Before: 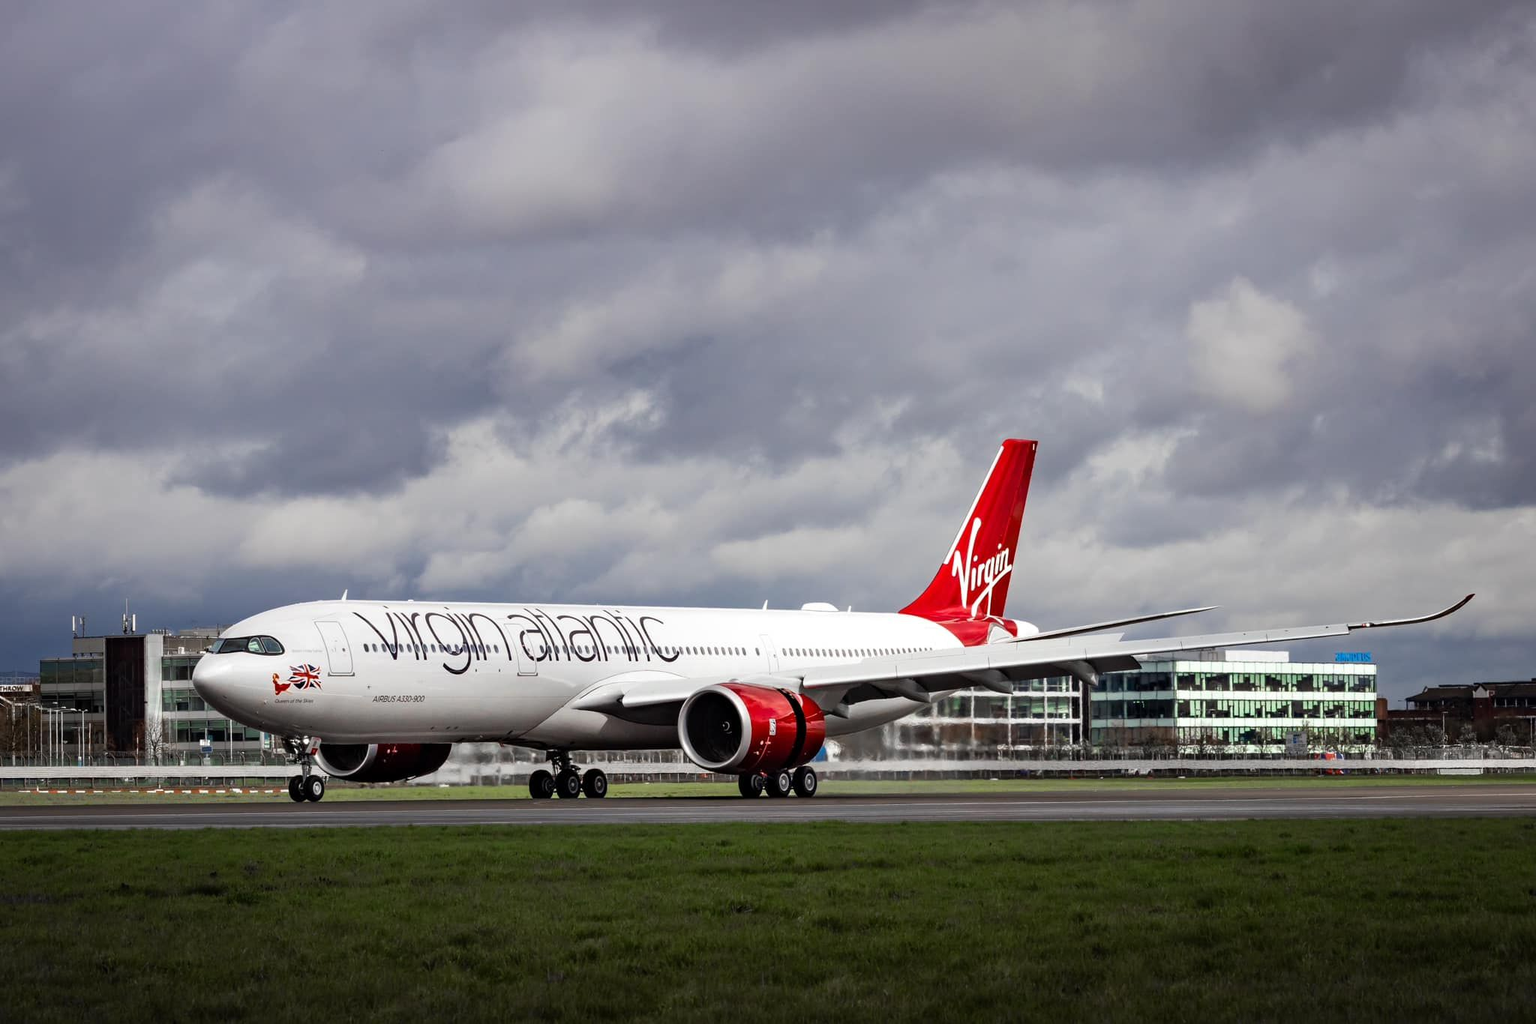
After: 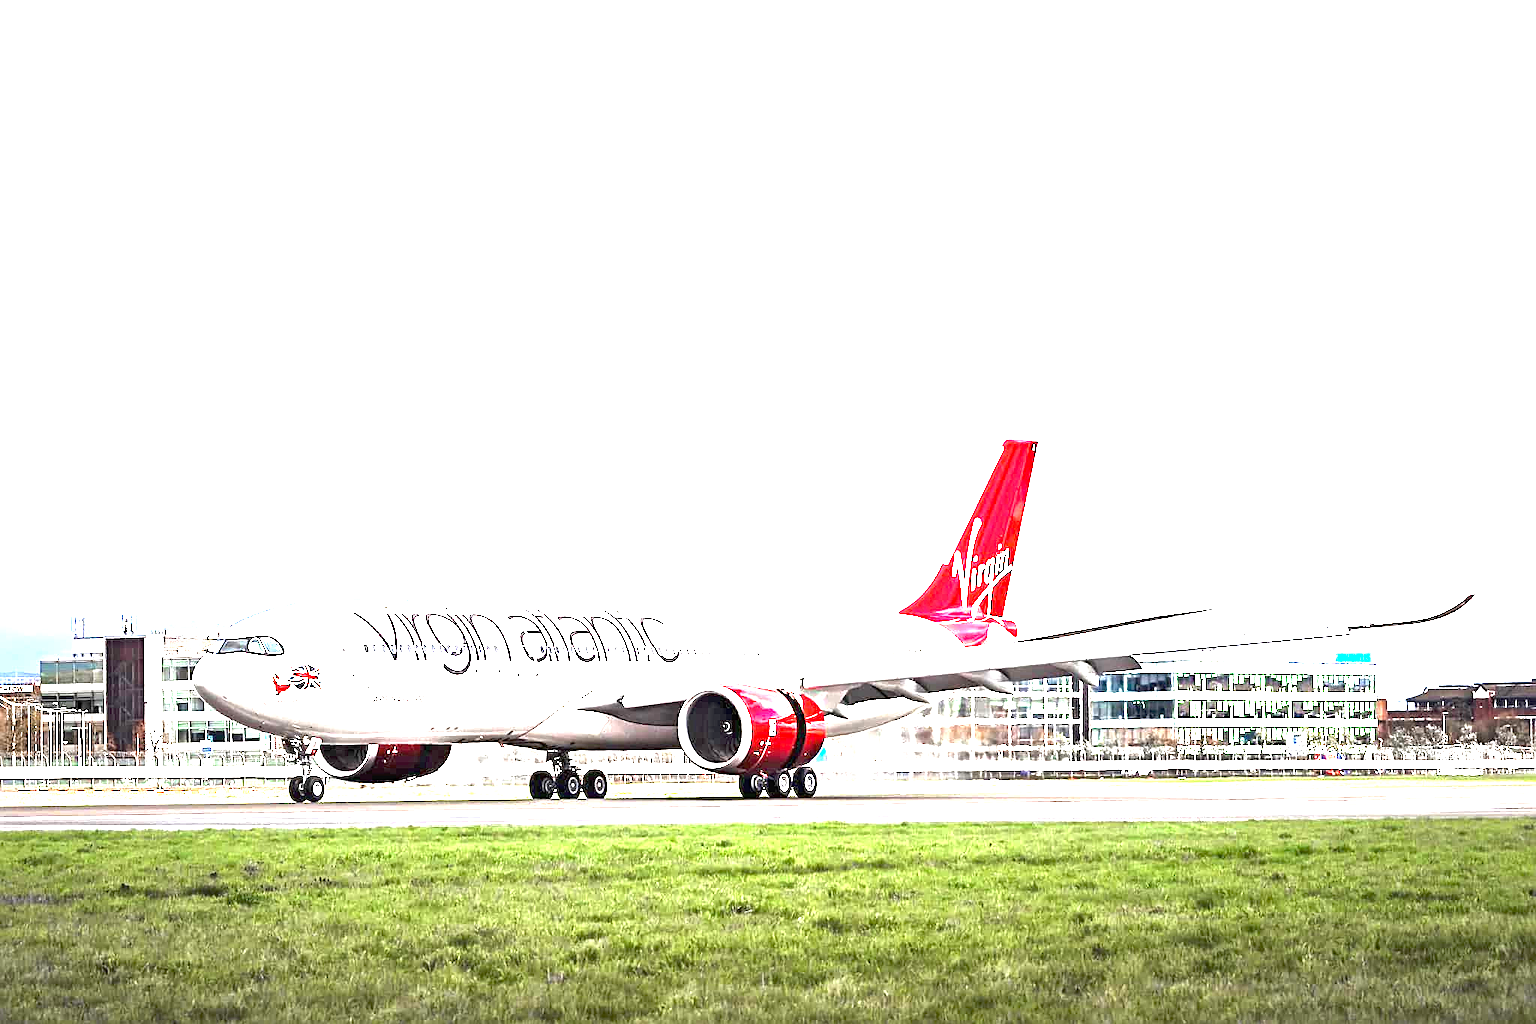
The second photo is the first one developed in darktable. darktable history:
local contrast: mode bilateral grid, contrast 20, coarseness 50, detail 140%, midtone range 0.2
exposure: black level correction 0, exposure 4 EV, compensate exposure bias true, compensate highlight preservation false
color zones: curves: ch0 [(0, 0.5) (0.143, 0.5) (0.286, 0.5) (0.429, 0.5) (0.571, 0.5) (0.714, 0.476) (0.857, 0.5) (1, 0.5)]; ch2 [(0, 0.5) (0.143, 0.5) (0.286, 0.5) (0.429, 0.5) (0.571, 0.5) (0.714, 0.487) (0.857, 0.5) (1, 0.5)]
sharpen: on, module defaults
